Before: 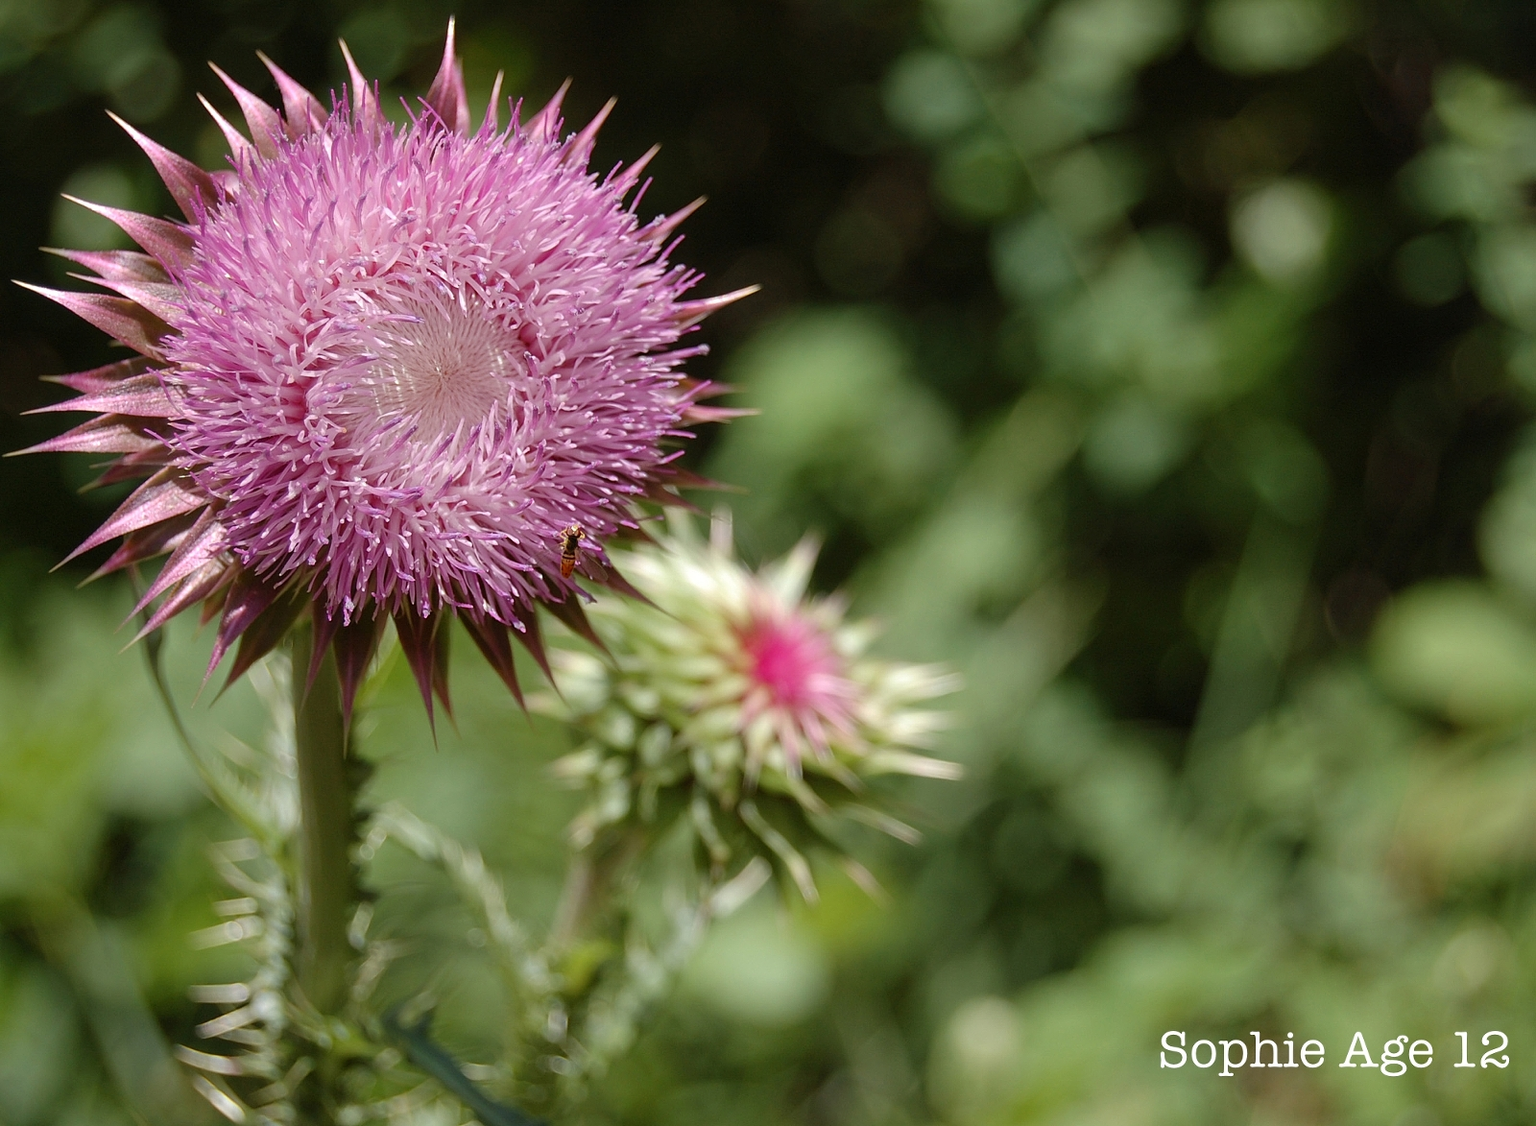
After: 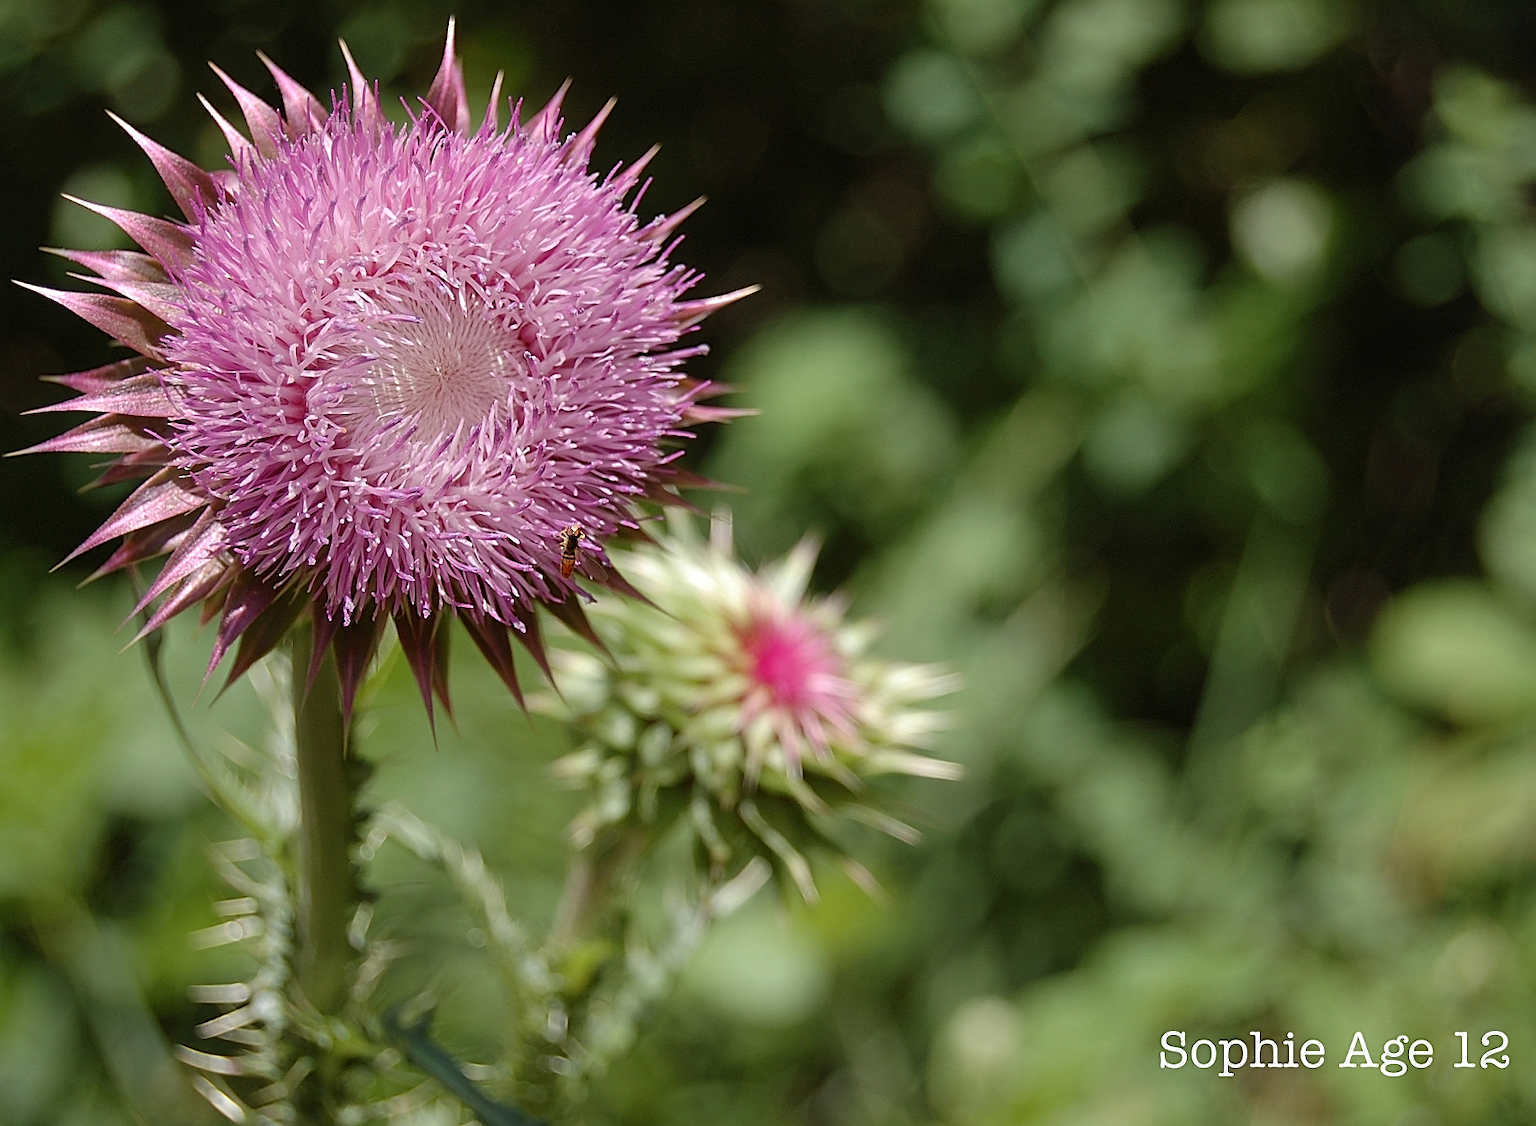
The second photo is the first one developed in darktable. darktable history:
color balance: on, module defaults
sharpen: on, module defaults
